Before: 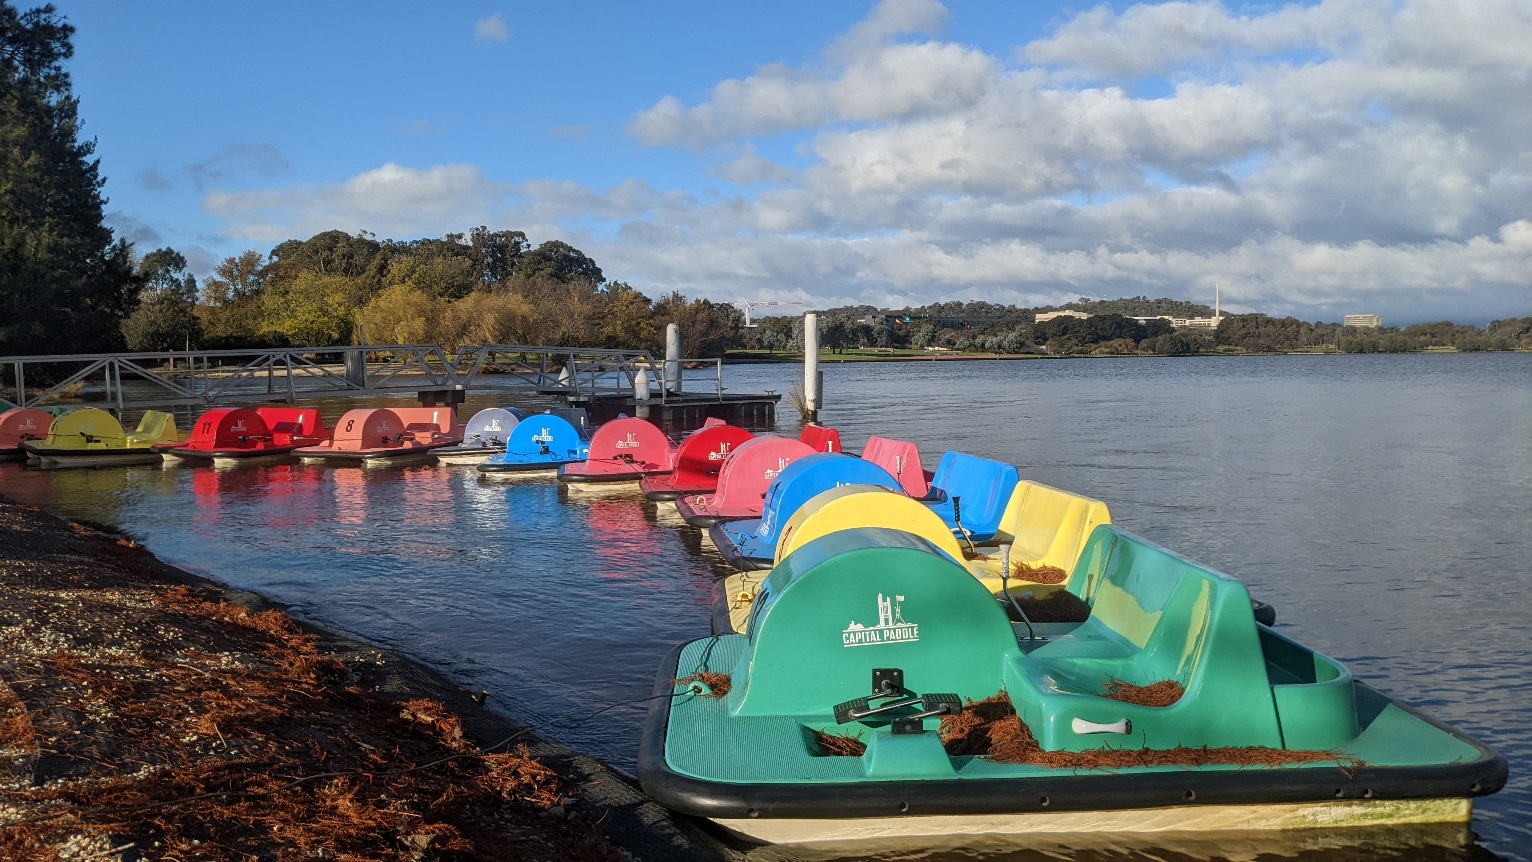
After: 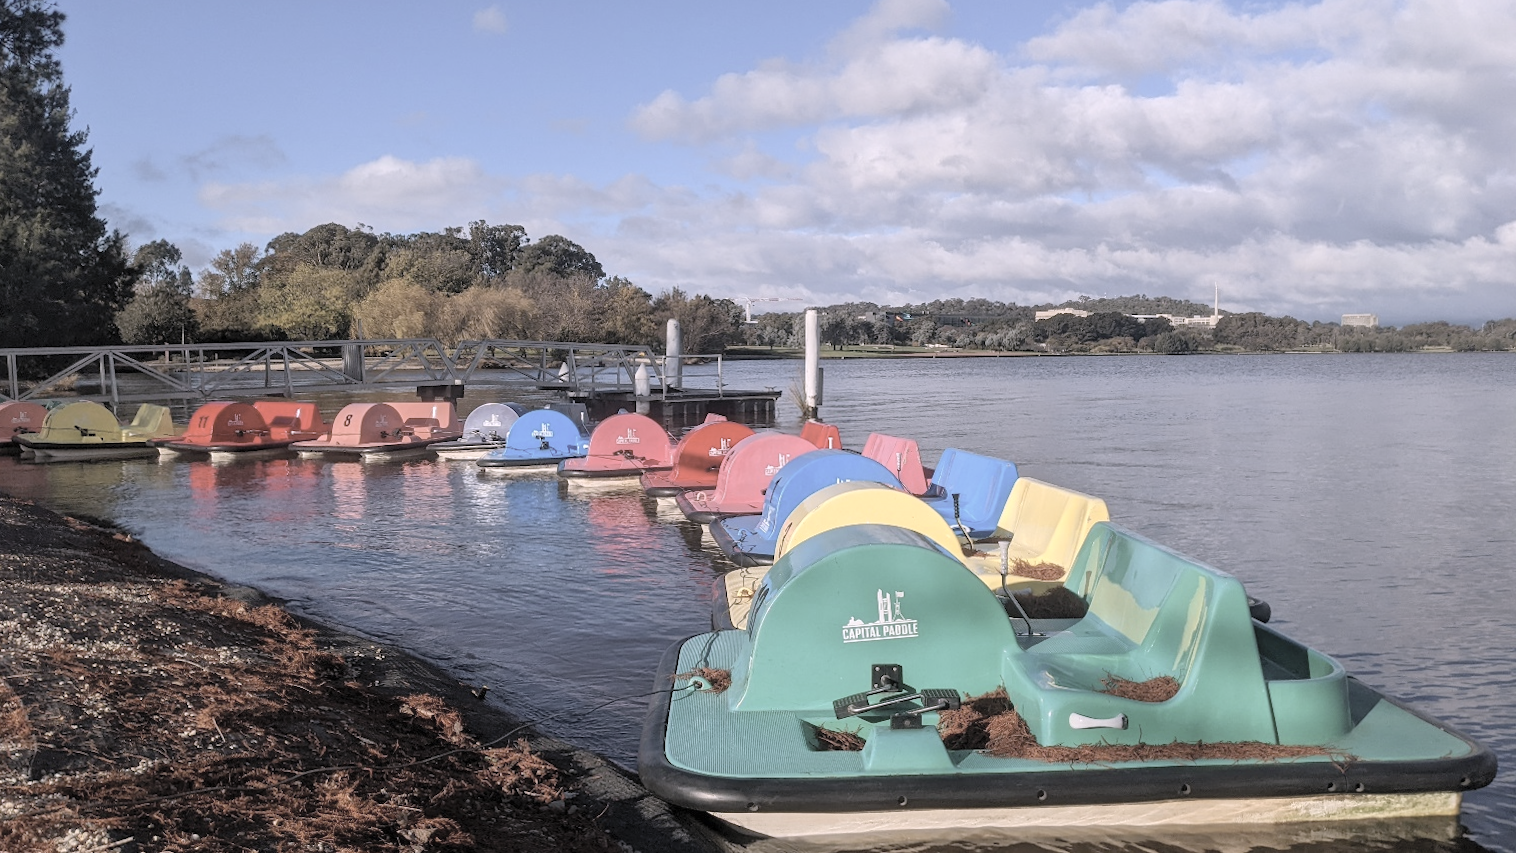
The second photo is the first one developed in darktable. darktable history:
white balance: red 1.066, blue 1.119
rotate and perspective: rotation 0.174°, lens shift (vertical) 0.013, lens shift (horizontal) 0.019, shear 0.001, automatic cropping original format, crop left 0.007, crop right 0.991, crop top 0.016, crop bottom 0.997
contrast brightness saturation: brightness 0.18, saturation -0.5
